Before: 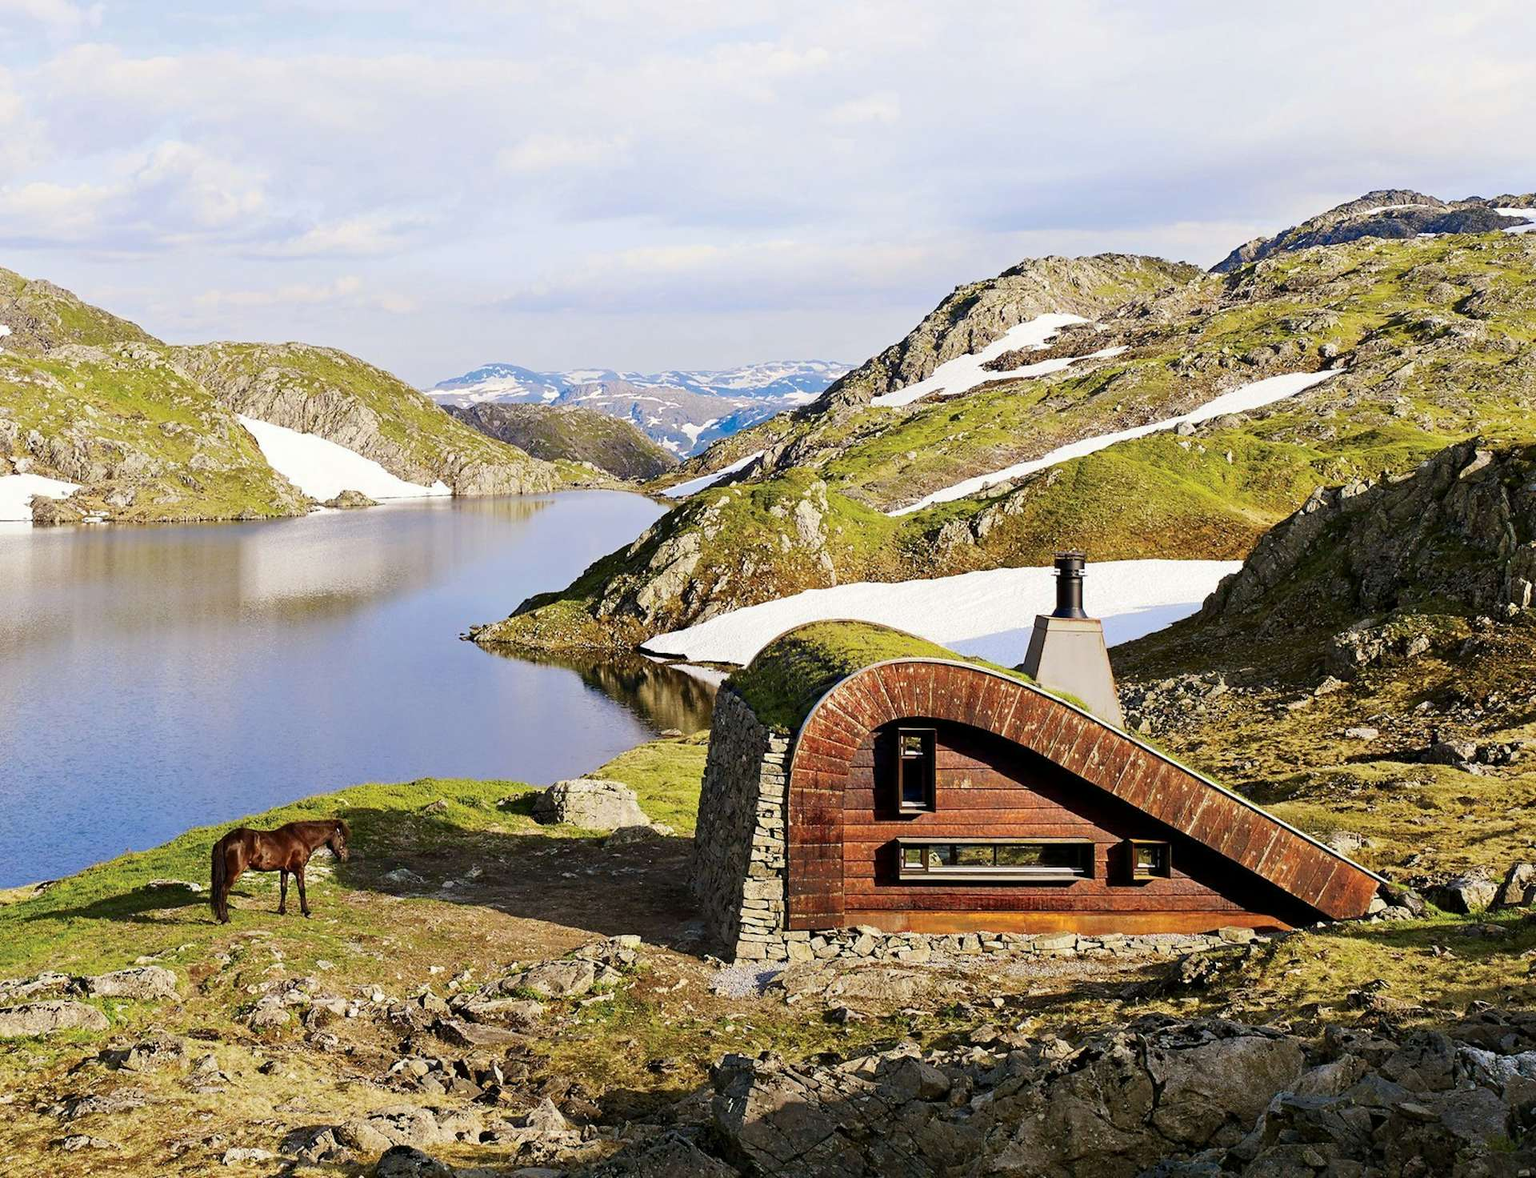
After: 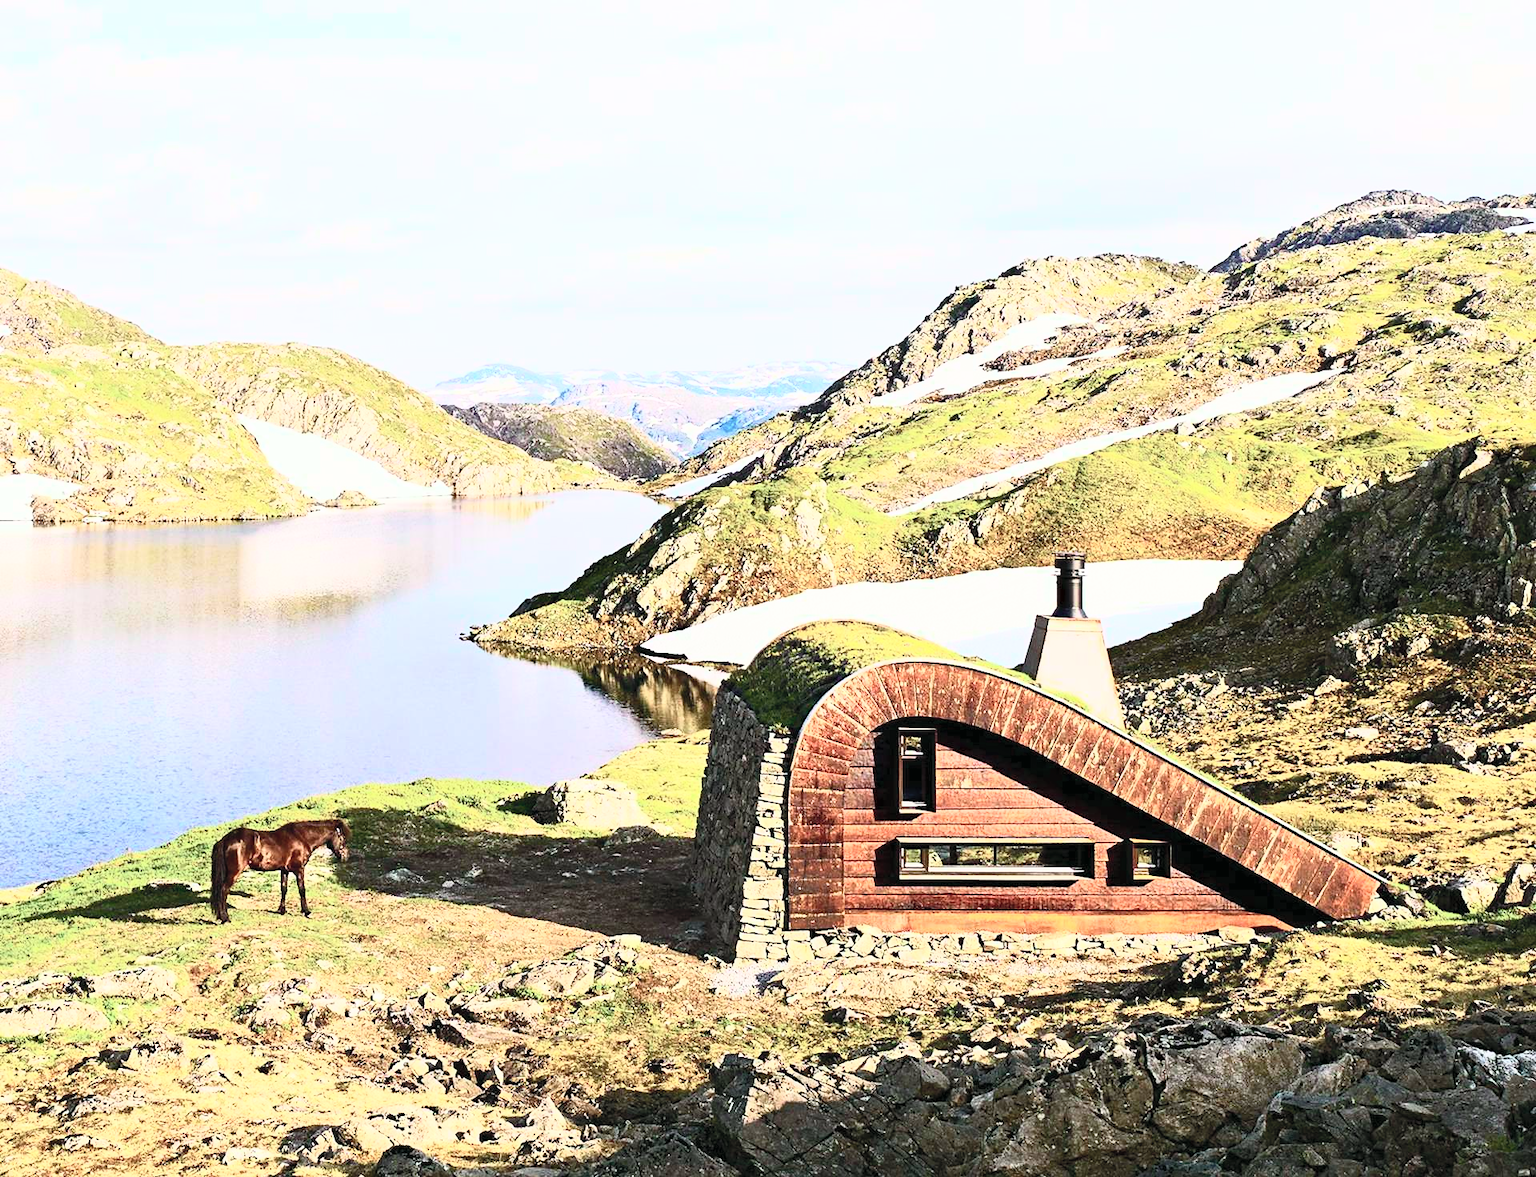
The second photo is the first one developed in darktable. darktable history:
tone curve: curves: ch0 [(0, 0.01) (0.037, 0.032) (0.131, 0.108) (0.275, 0.258) (0.483, 0.512) (0.61, 0.661) (0.696, 0.76) (0.792, 0.867) (0.911, 0.955) (0.997, 0.995)]; ch1 [(0, 0) (0.308, 0.268) (0.425, 0.383) (0.503, 0.502) (0.529, 0.543) (0.706, 0.754) (0.869, 0.907) (1, 1)]; ch2 [(0, 0) (0.228, 0.196) (0.336, 0.315) (0.399, 0.403) (0.485, 0.487) (0.502, 0.502) (0.525, 0.523) (0.545, 0.552) (0.587, 0.61) (0.636, 0.654) (0.711, 0.729) (0.855, 0.87) (0.998, 0.977)], color space Lab, independent channels, preserve colors none
contrast brightness saturation: contrast 0.43, brightness 0.56, saturation -0.19
haze removal: compatibility mode true, adaptive false
